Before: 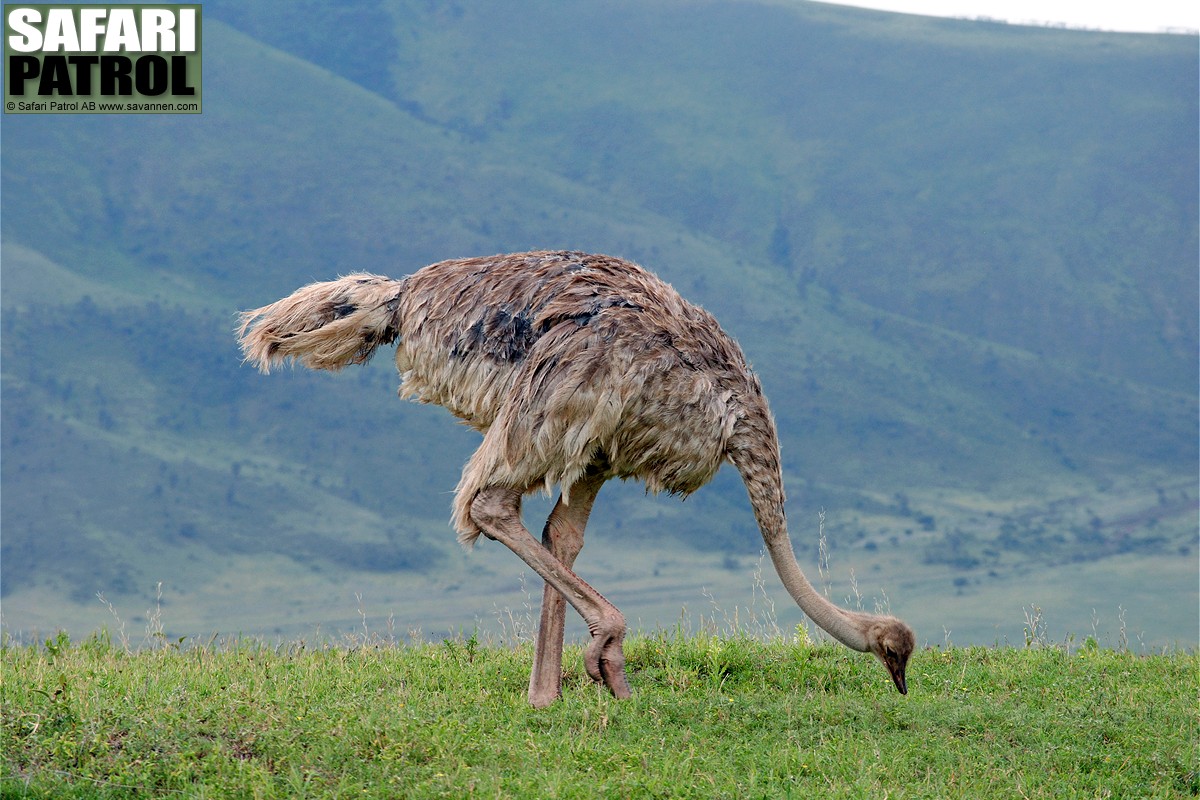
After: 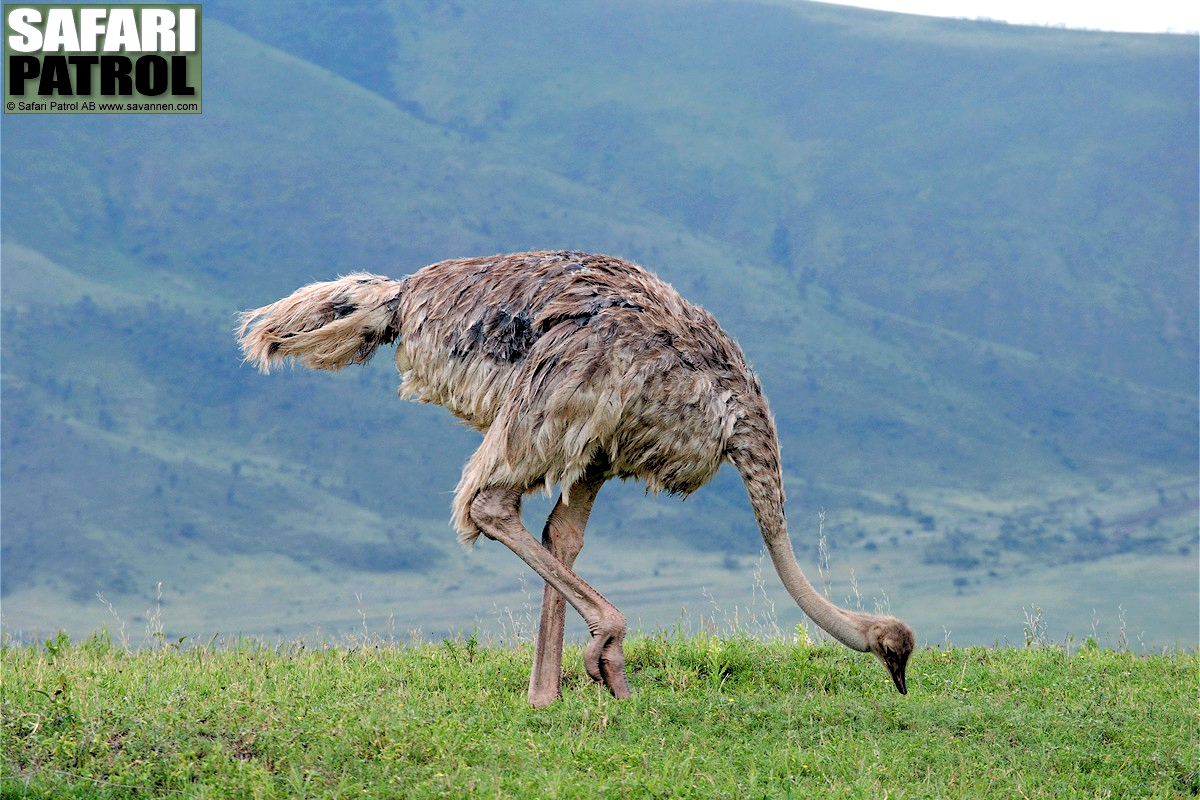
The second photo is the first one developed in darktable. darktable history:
white balance: red 0.988, blue 1.017
rgb levels: levels [[0.01, 0.419, 0.839], [0, 0.5, 1], [0, 0.5, 1]]
